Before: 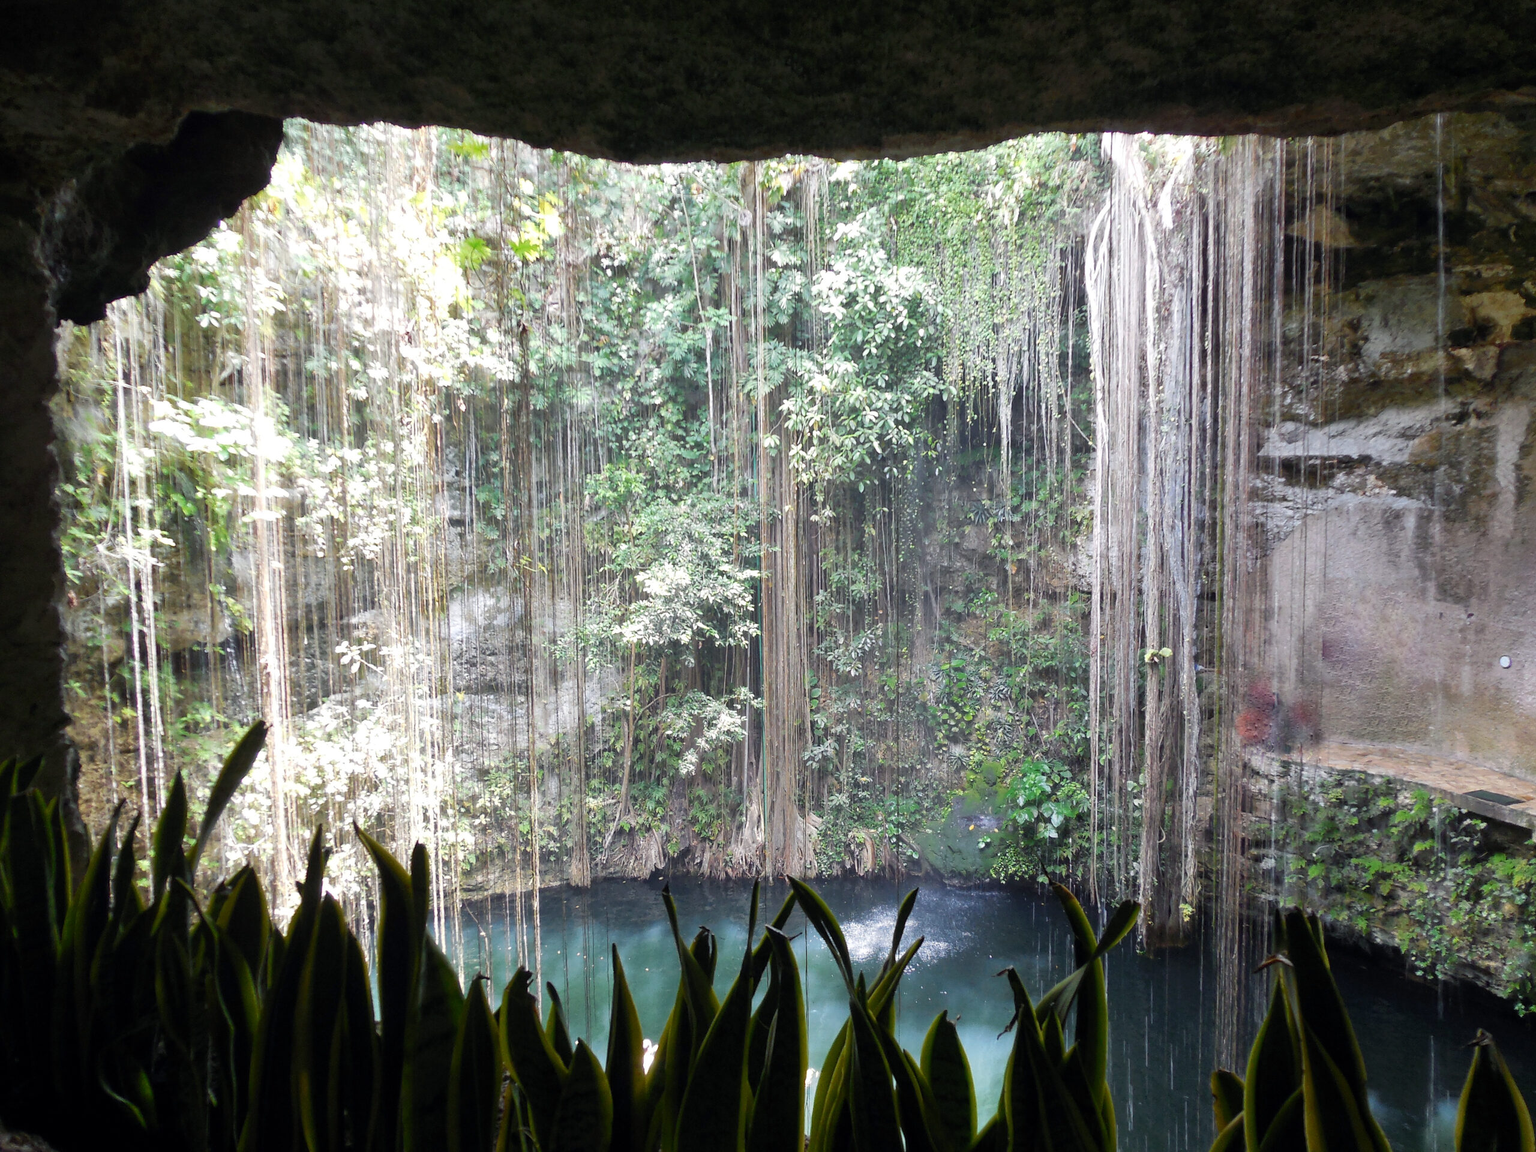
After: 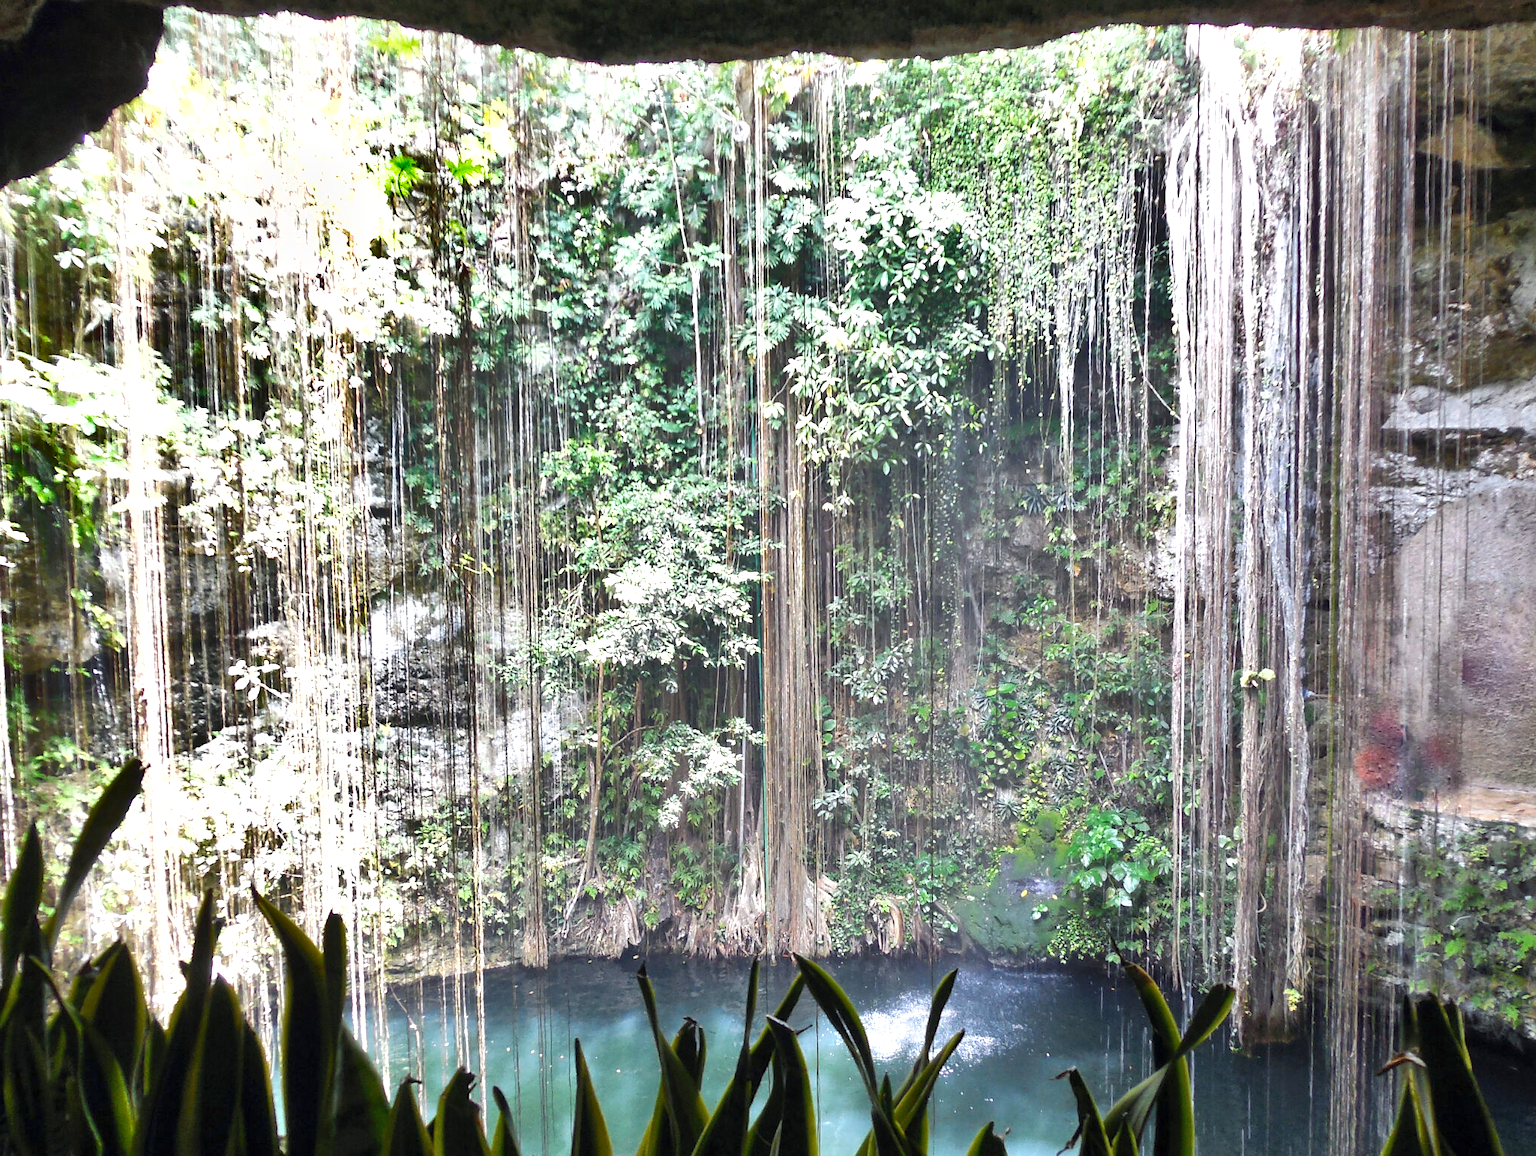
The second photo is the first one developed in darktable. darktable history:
crop and rotate: left 9.931%, top 9.816%, right 10.057%, bottom 9.847%
exposure: exposure 0.776 EV, compensate exposure bias true, compensate highlight preservation false
shadows and highlights: white point adjustment -3.5, highlights -63.47, soften with gaussian
